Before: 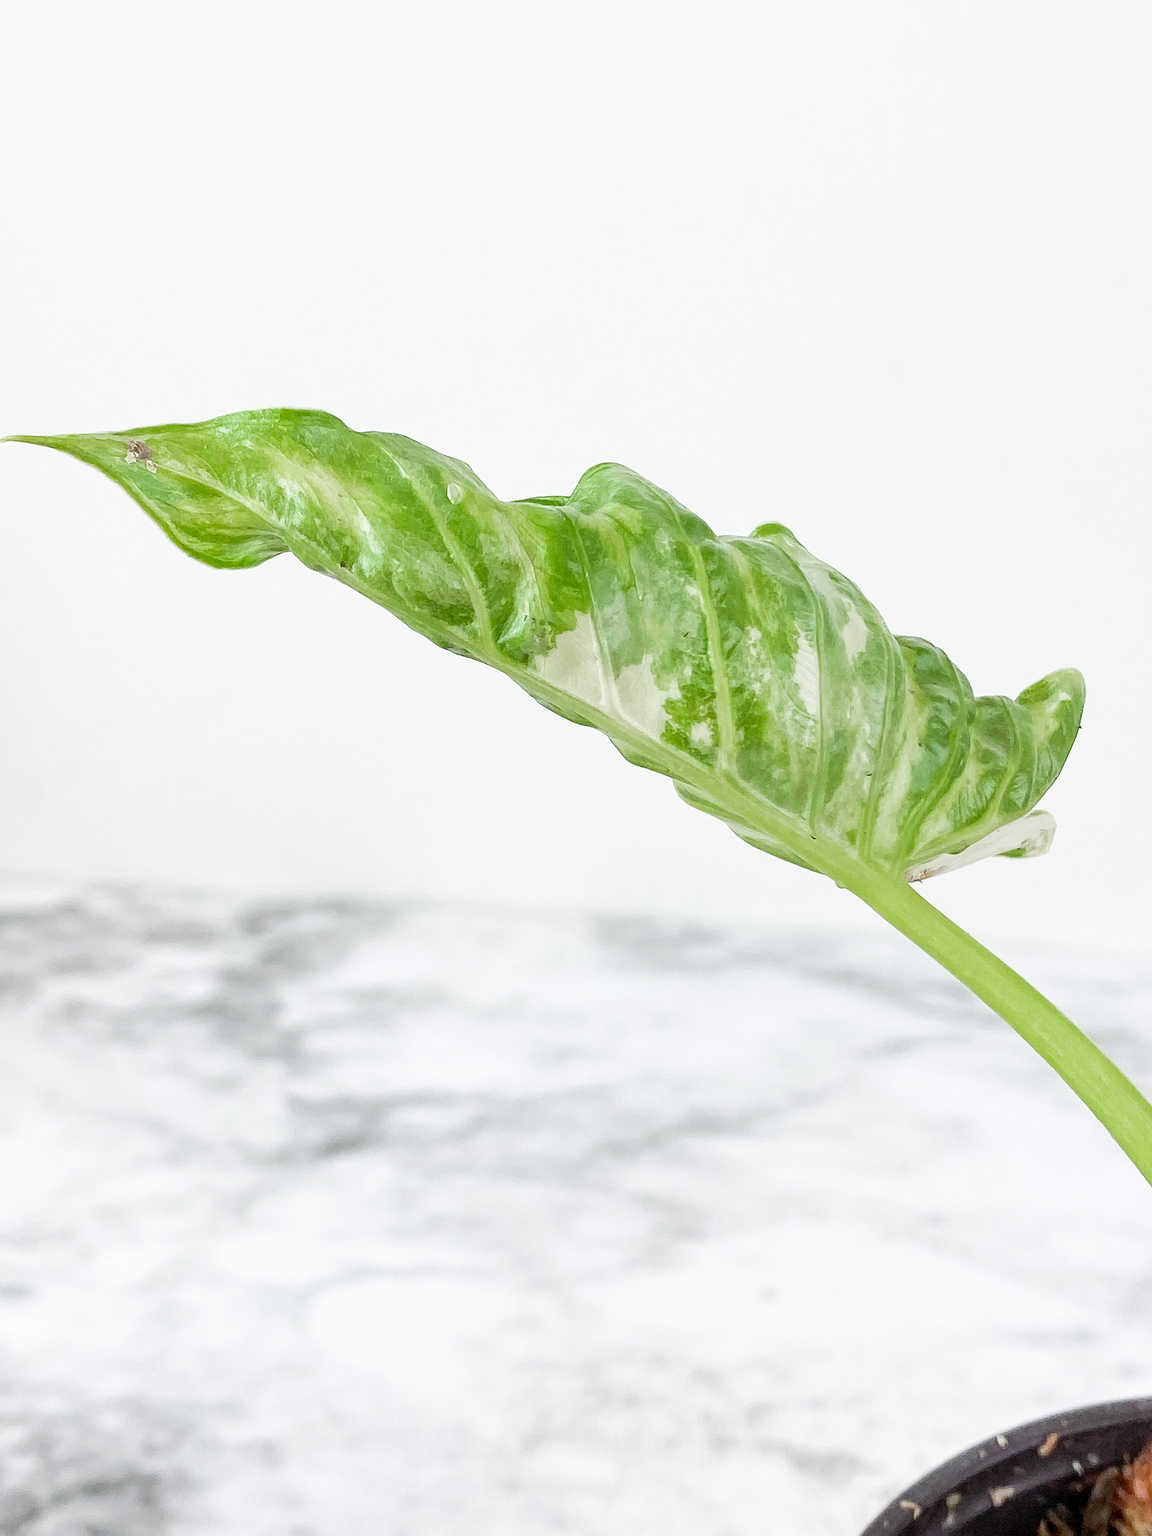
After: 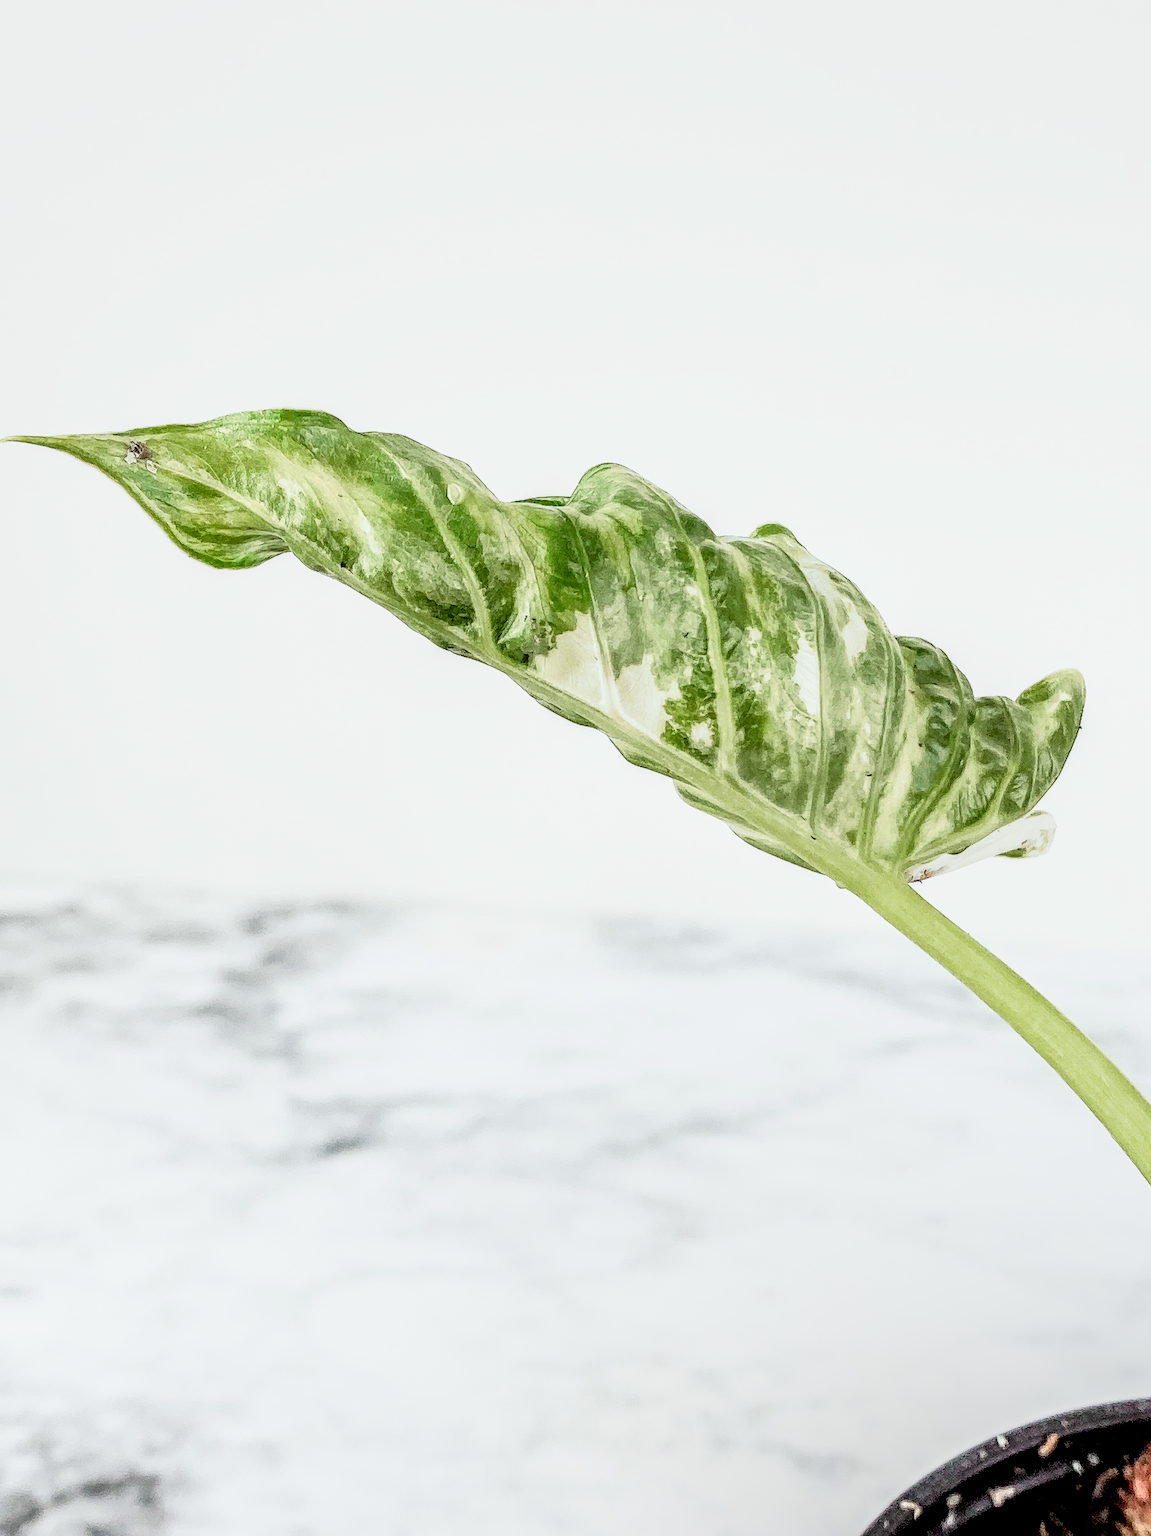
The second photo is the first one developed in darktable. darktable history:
tone curve: curves: ch0 [(0, 0) (0.105, 0.068) (0.181, 0.185) (0.28, 0.291) (0.384, 0.404) (0.485, 0.531) (0.638, 0.681) (0.795, 0.879) (1, 0.977)]; ch1 [(0, 0) (0.161, 0.092) (0.35, 0.33) (0.379, 0.401) (0.456, 0.469) (0.504, 0.5) (0.512, 0.514) (0.58, 0.597) (0.635, 0.646) (1, 1)]; ch2 [(0, 0) (0.371, 0.362) (0.437, 0.437) (0.5, 0.5) (0.53, 0.523) (0.56, 0.58) (0.622, 0.606) (1, 1)], color space Lab, independent channels, preserve colors none
filmic rgb: black relative exposure -5 EV, hardness 2.88, contrast 1.3, highlights saturation mix -30%
local contrast: highlights 19%, detail 186%
